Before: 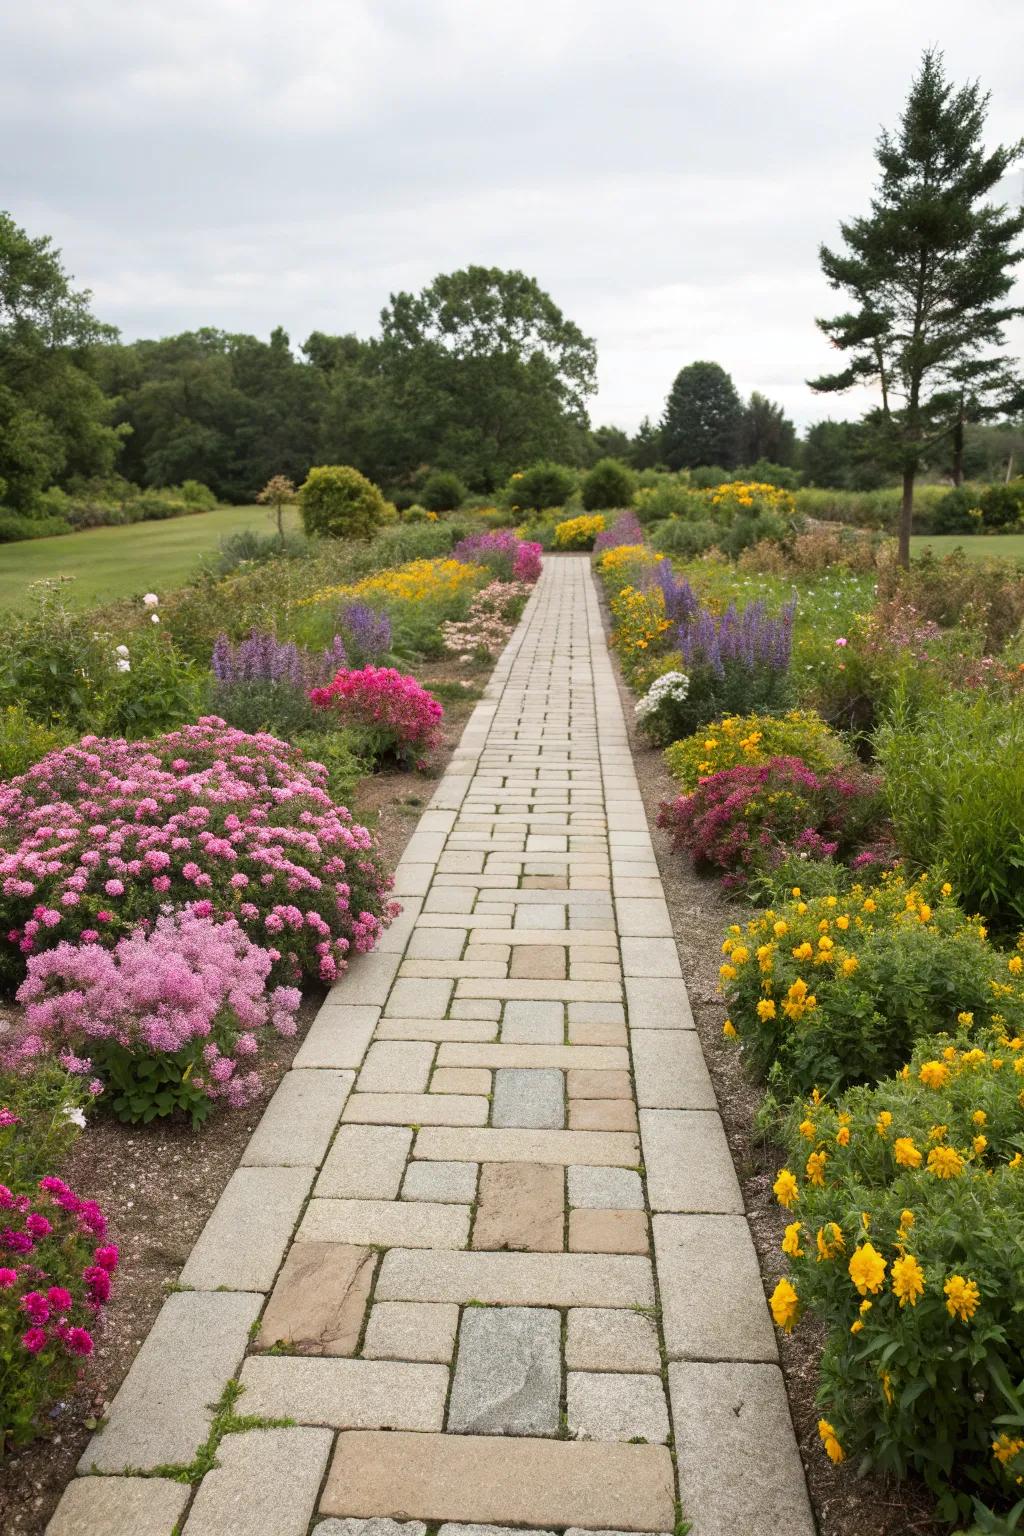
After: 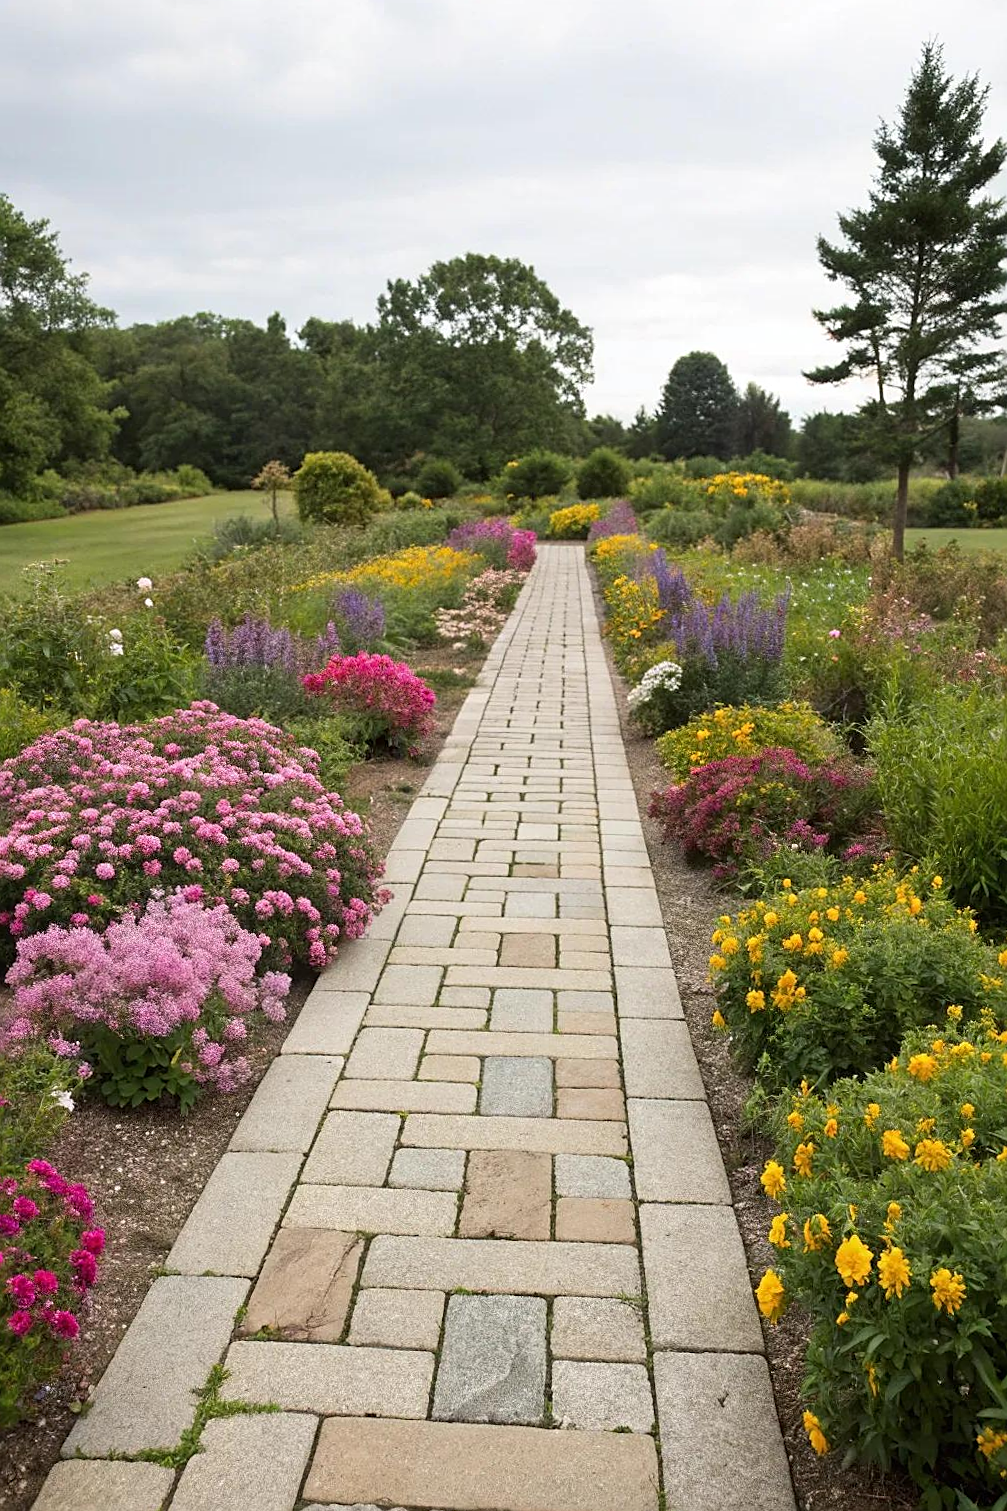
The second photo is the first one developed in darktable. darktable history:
crop and rotate: angle -0.631°
sharpen: on, module defaults
tone equalizer: on, module defaults
